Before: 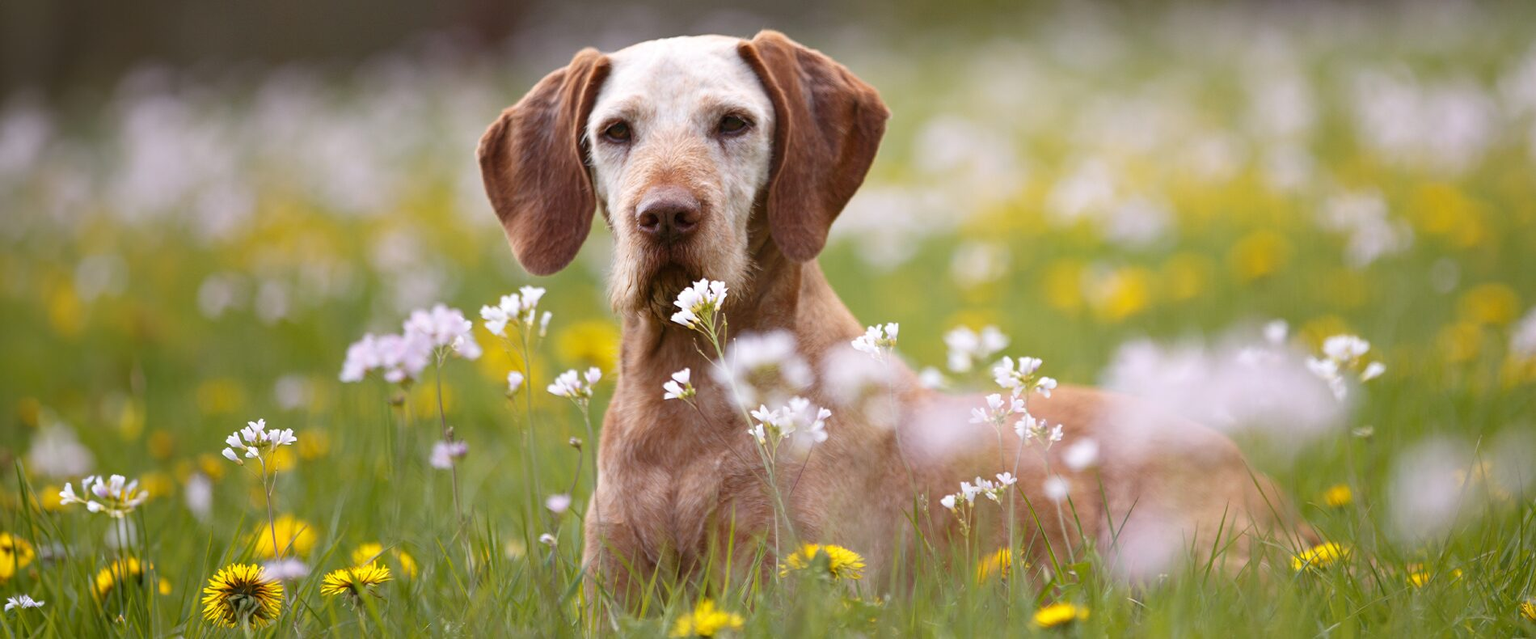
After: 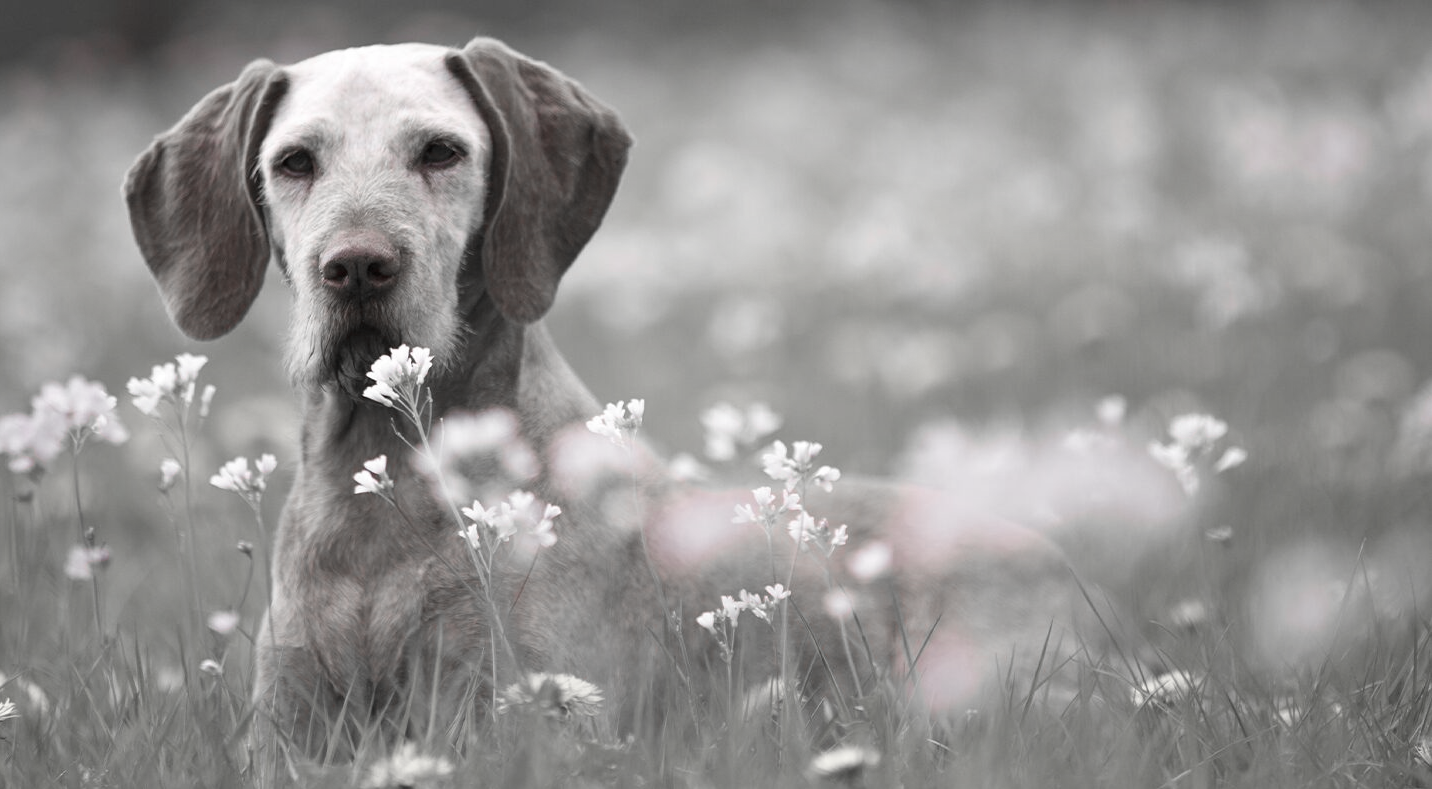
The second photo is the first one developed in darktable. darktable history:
color zones: curves: ch1 [(0, 0.34) (0.143, 0.164) (0.286, 0.152) (0.429, 0.176) (0.571, 0.173) (0.714, 0.188) (0.857, 0.199) (1, 0.34)], mix 39.15%
crop and rotate: left 24.607%
